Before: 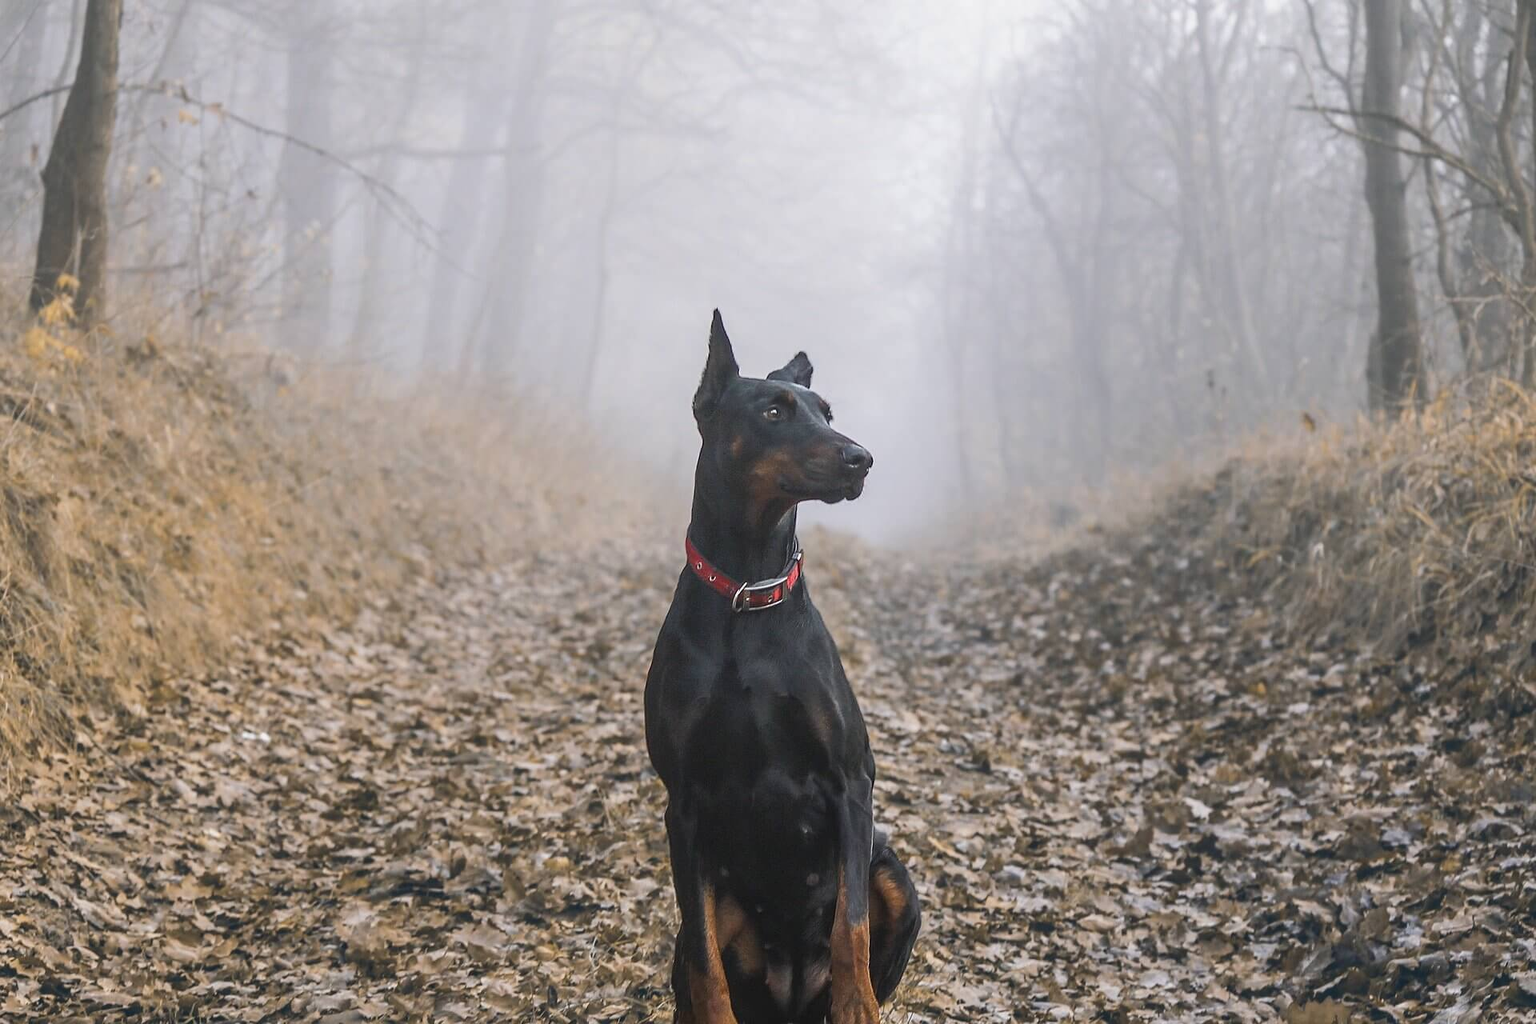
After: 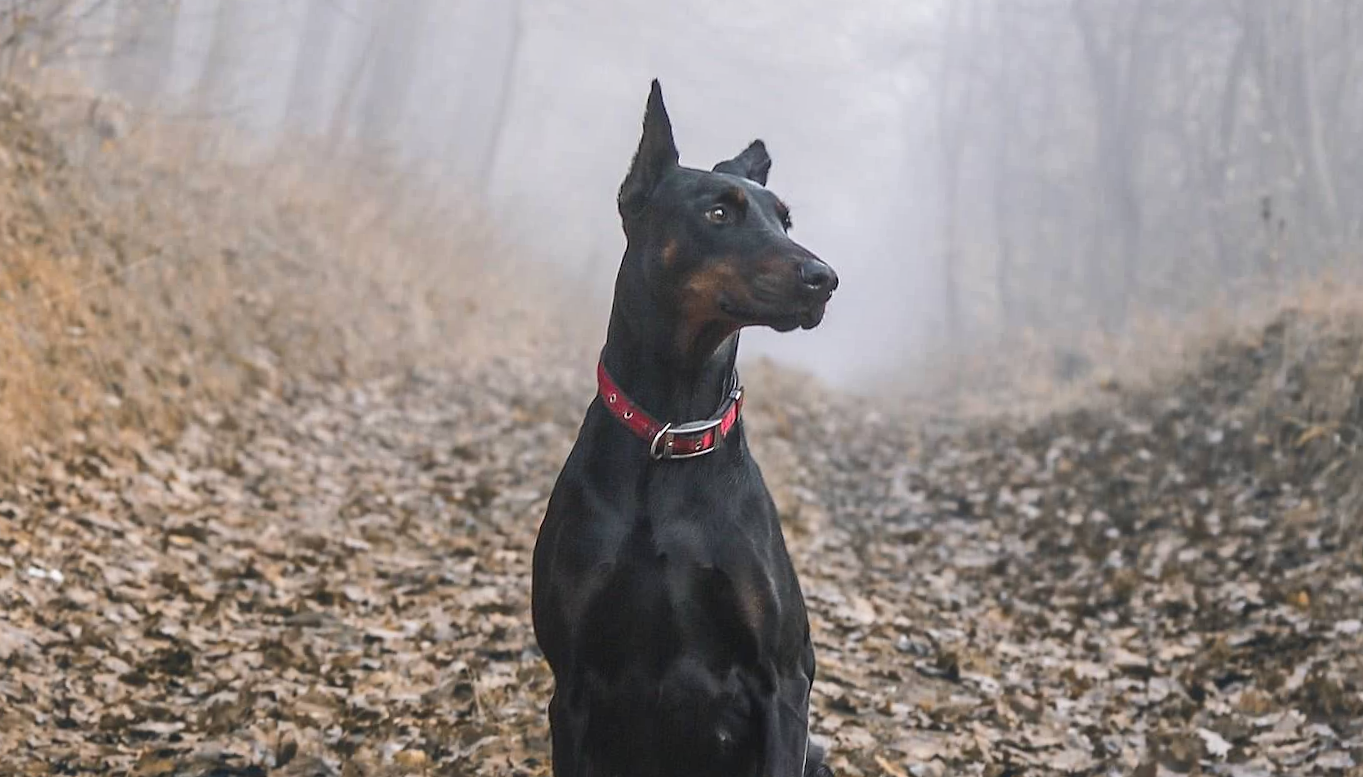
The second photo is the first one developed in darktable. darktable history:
crop and rotate: angle -3.85°, left 9.809%, top 21.134%, right 12.203%, bottom 12.097%
color zones: curves: ch1 [(0.29, 0.492) (0.373, 0.185) (0.509, 0.481)]; ch2 [(0.25, 0.462) (0.749, 0.457)]
local contrast: mode bilateral grid, contrast 20, coarseness 49, detail 132%, midtone range 0.2
